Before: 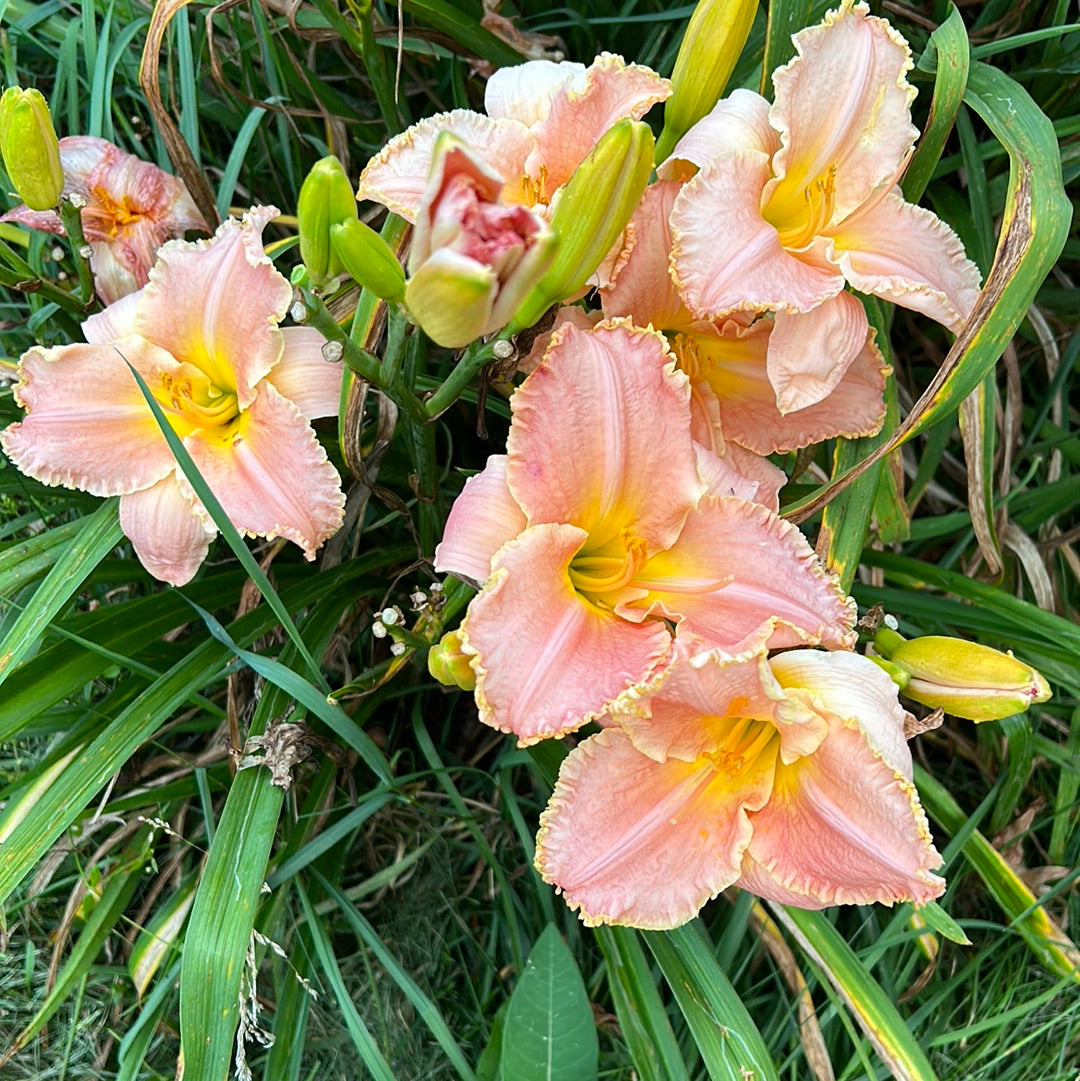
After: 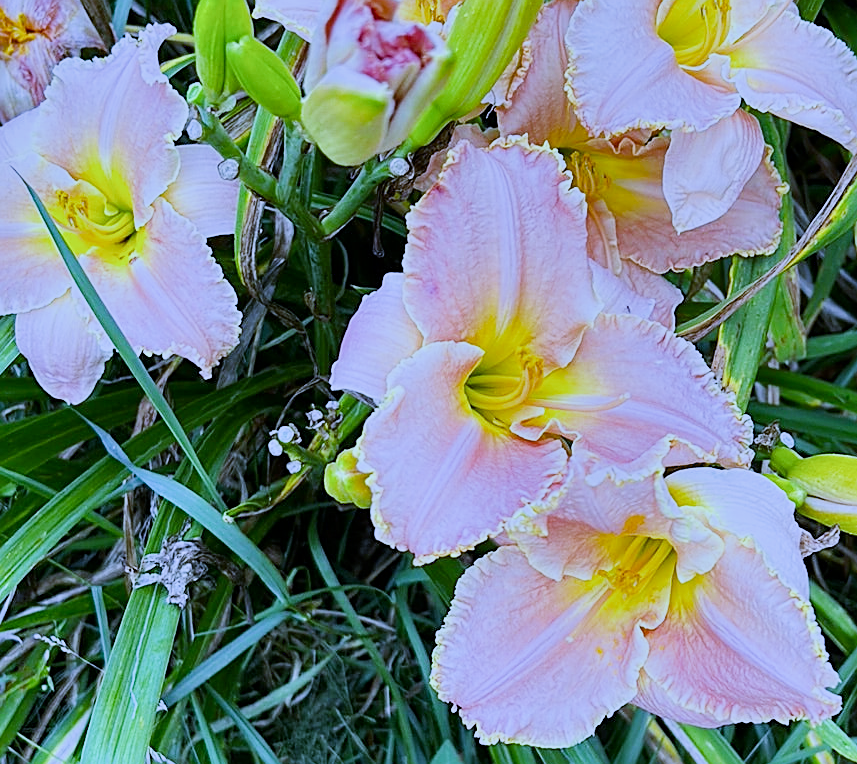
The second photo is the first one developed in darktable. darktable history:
shadows and highlights: shadows 60, soften with gaussian
exposure: exposure 0.636 EV, compensate highlight preservation false
crop: left 9.712%, top 16.928%, right 10.845%, bottom 12.332%
sharpen: on, module defaults
white balance: red 0.766, blue 1.537
contrast brightness saturation: contrast 0.03, brightness -0.04
filmic rgb: black relative exposure -16 EV, white relative exposure 4.97 EV, hardness 6.25
